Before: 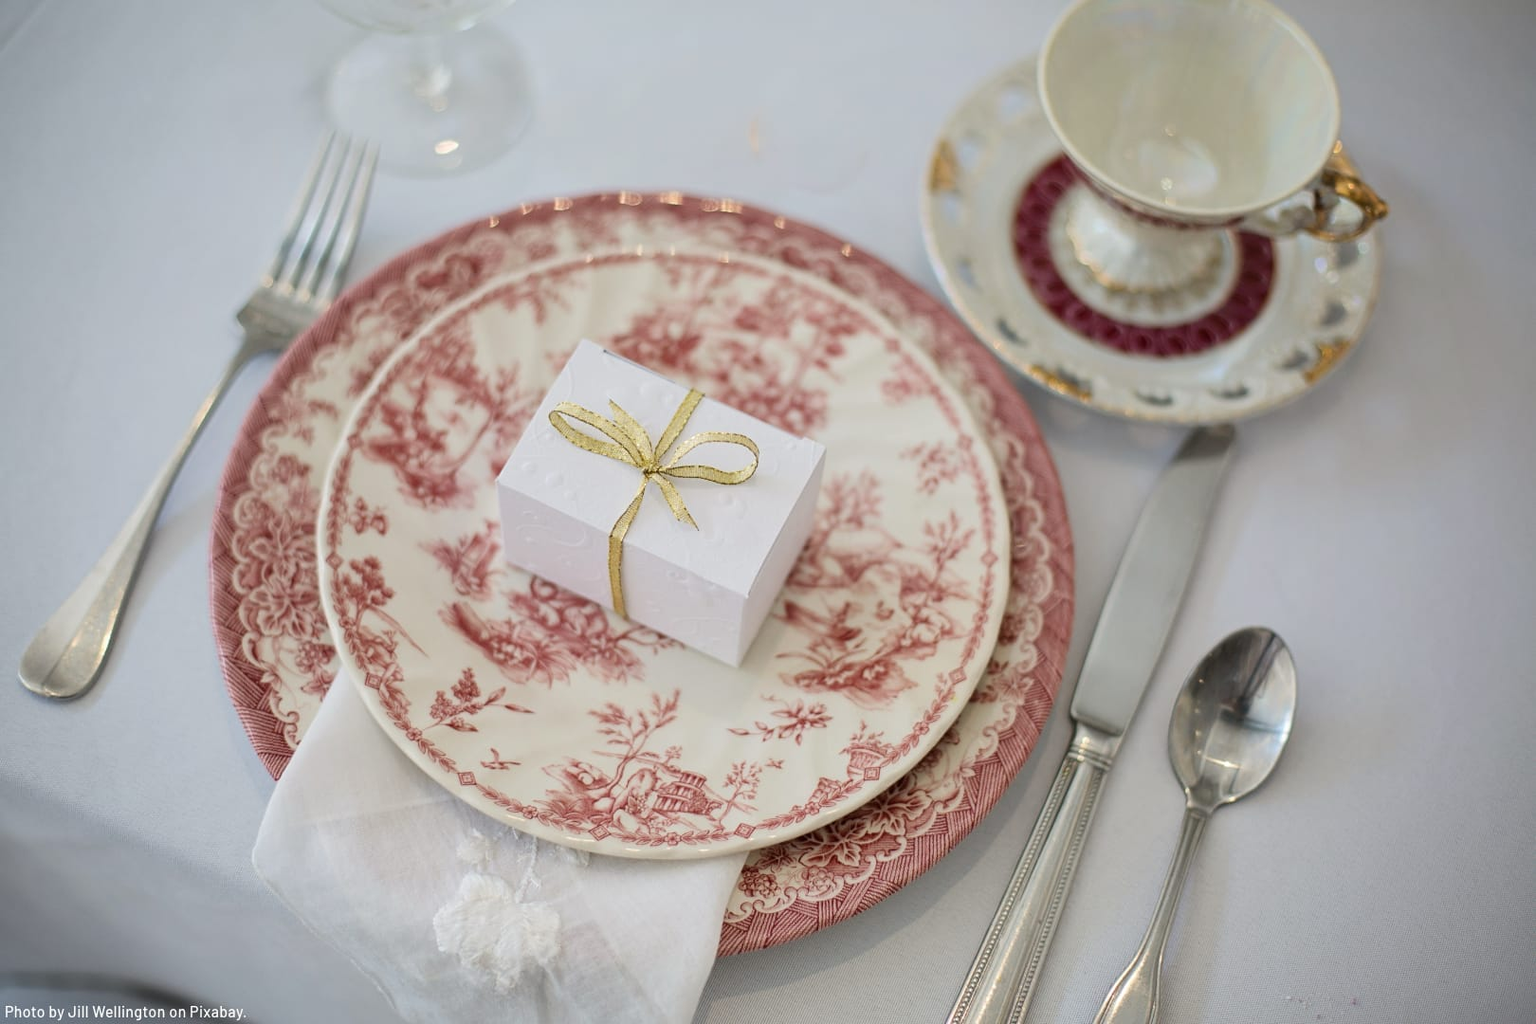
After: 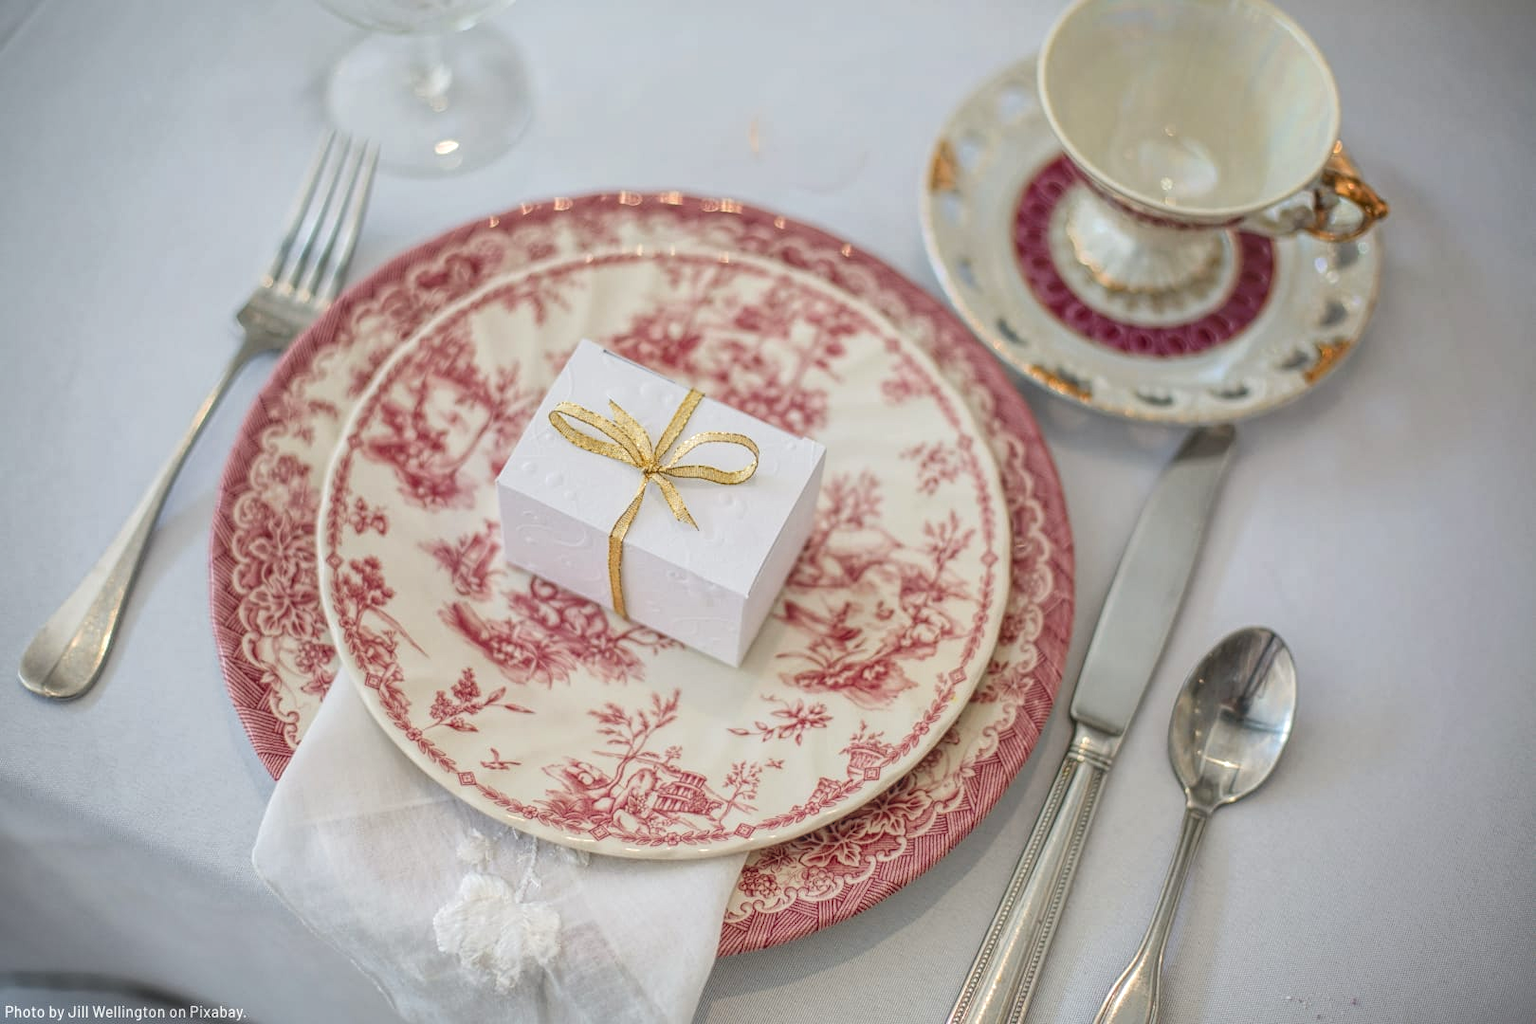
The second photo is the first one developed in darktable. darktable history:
local contrast: highlights 66%, shadows 33%, detail 166%, midtone range 0.2
color zones: curves: ch1 [(0.235, 0.558) (0.75, 0.5)]; ch2 [(0.25, 0.462) (0.749, 0.457)], mix 40.67%
